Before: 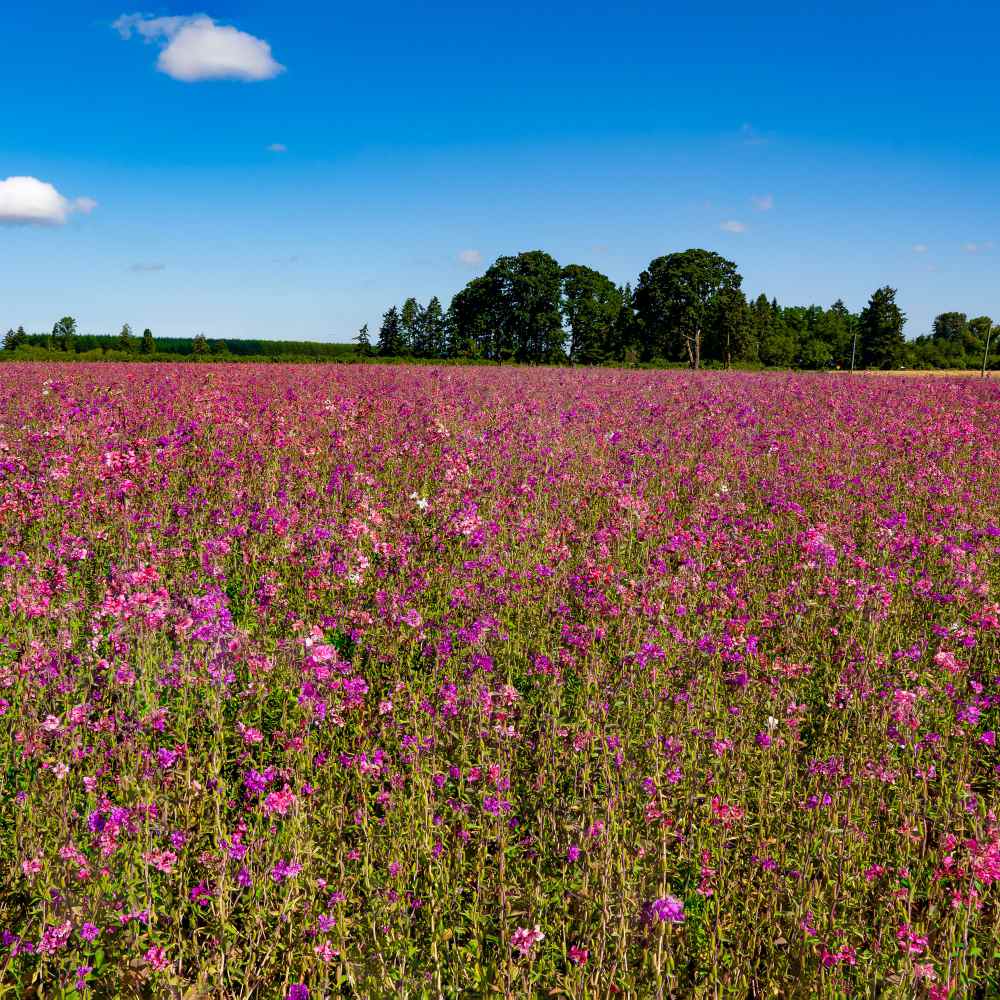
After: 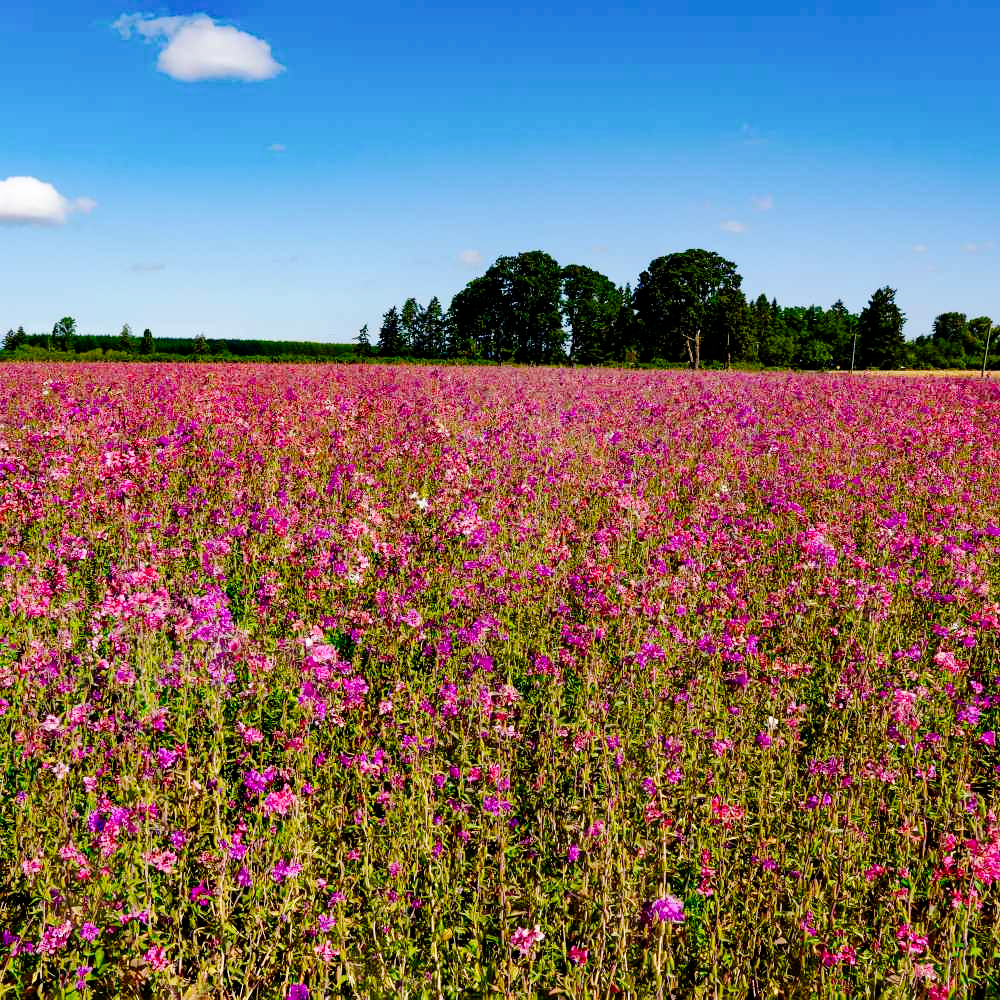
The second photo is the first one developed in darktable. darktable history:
rotate and perspective: crop left 0, crop top 0
tone curve: curves: ch0 [(0, 0) (0.003, 0) (0.011, 0.001) (0.025, 0.003) (0.044, 0.005) (0.069, 0.012) (0.1, 0.023) (0.136, 0.039) (0.177, 0.088) (0.224, 0.15) (0.277, 0.24) (0.335, 0.337) (0.399, 0.437) (0.468, 0.535) (0.543, 0.629) (0.623, 0.71) (0.709, 0.782) (0.801, 0.856) (0.898, 0.94) (1, 1)], preserve colors none
